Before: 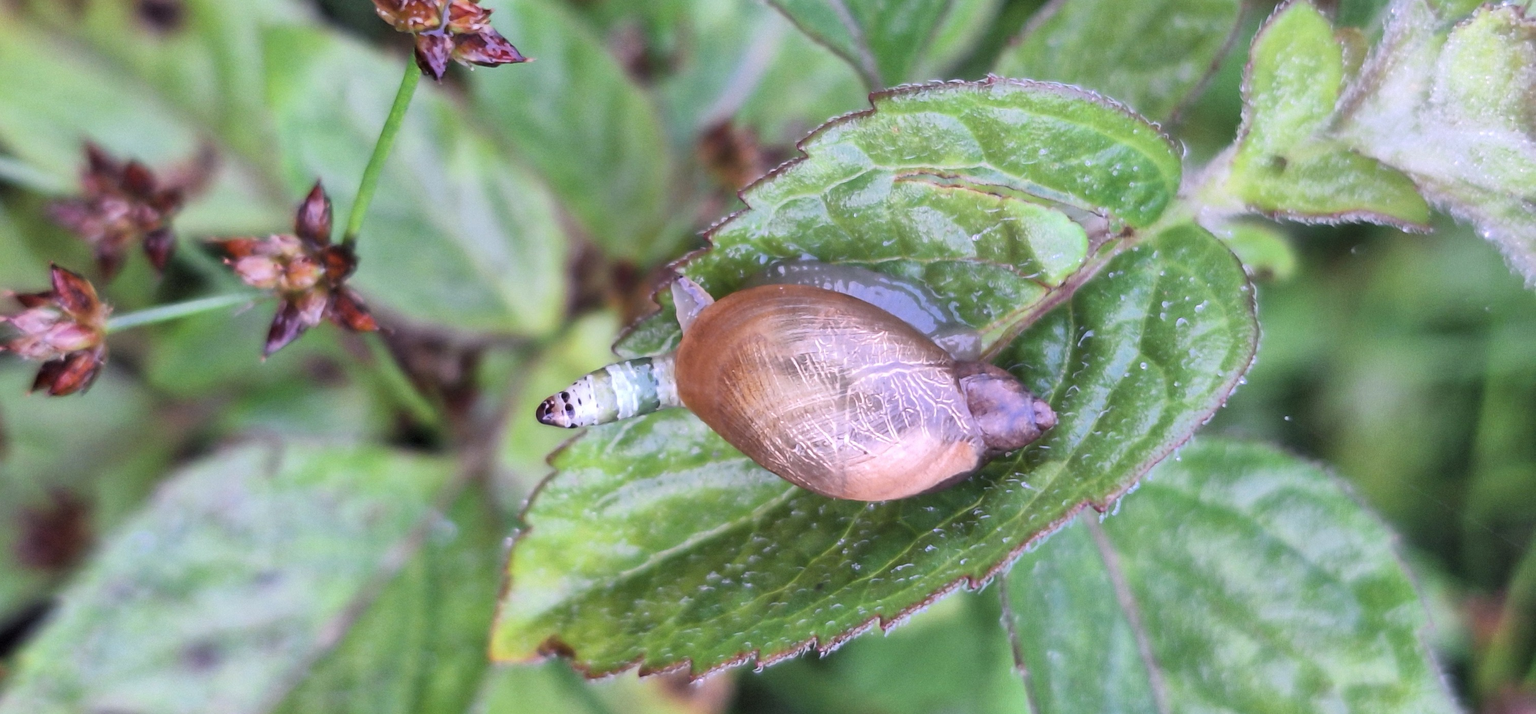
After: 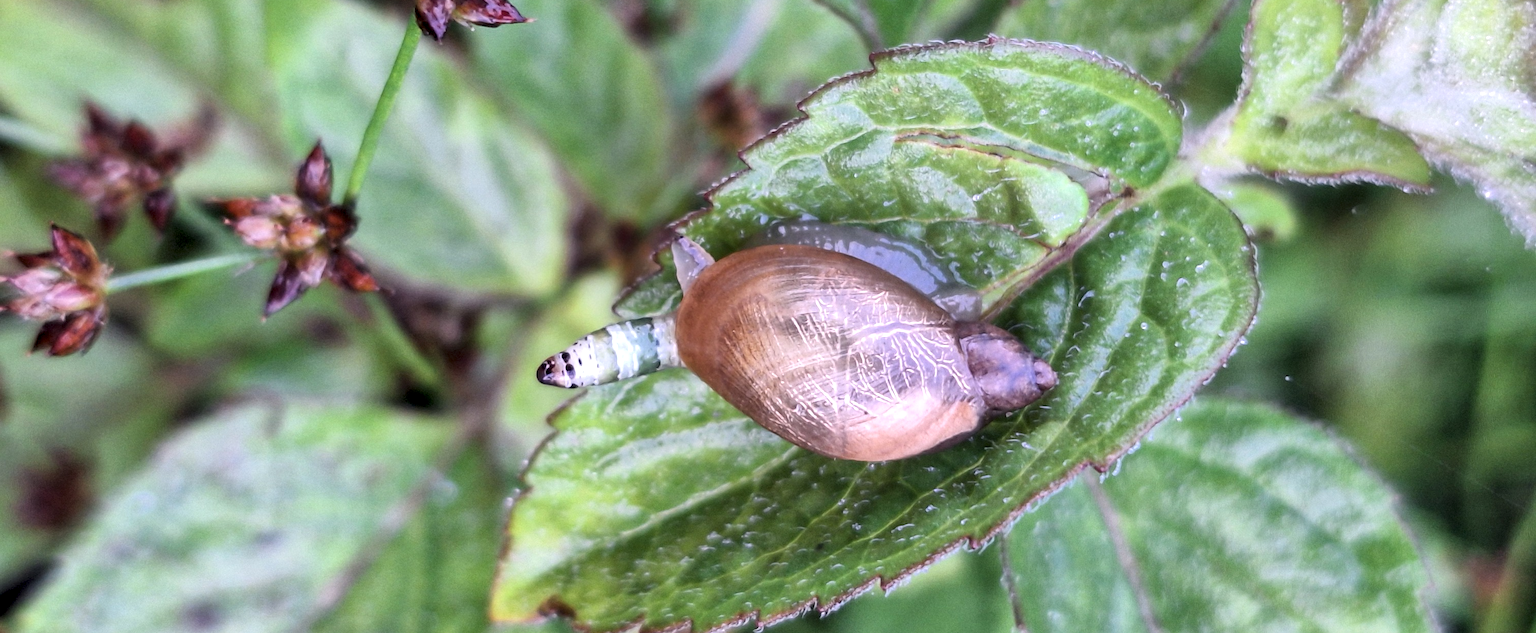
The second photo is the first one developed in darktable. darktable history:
local contrast: highlights 123%, shadows 126%, detail 140%, midtone range 0.254
crop and rotate: top 5.609%, bottom 5.609%
exposure: compensate highlight preservation false
tone equalizer: on, module defaults
